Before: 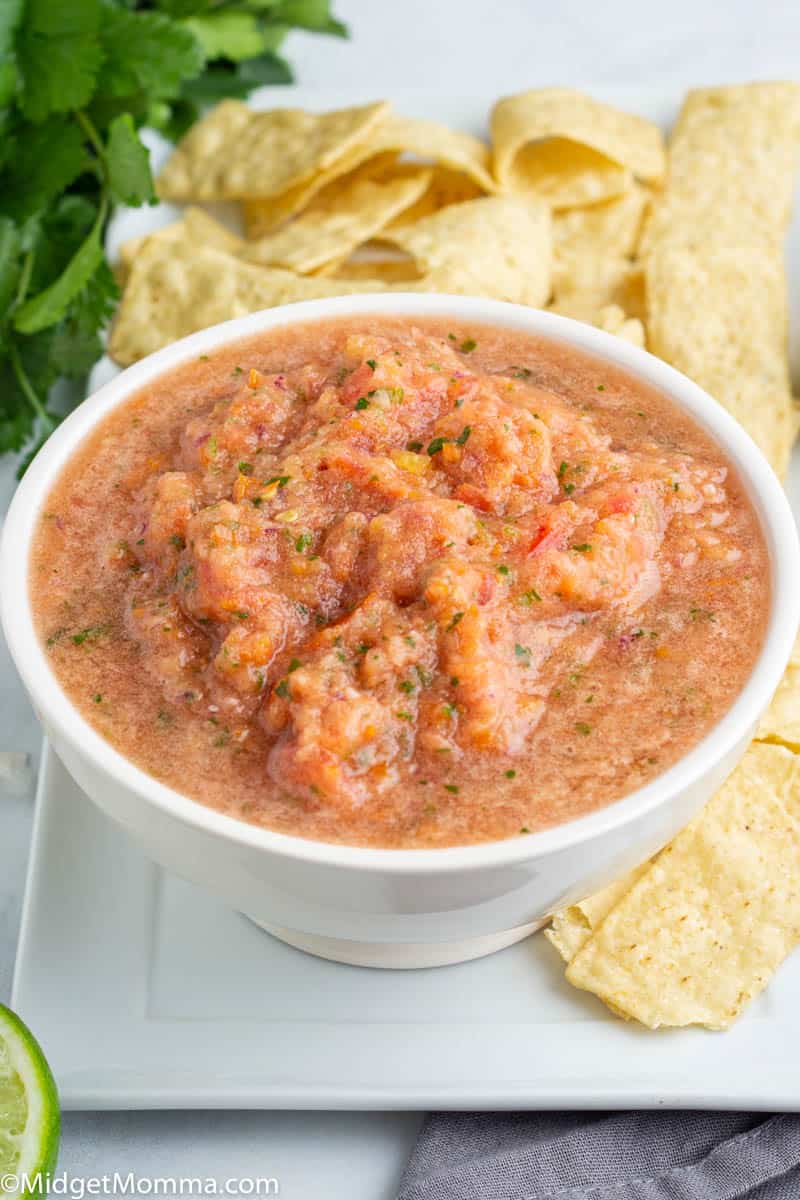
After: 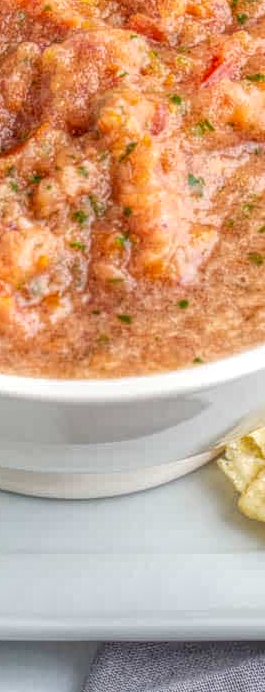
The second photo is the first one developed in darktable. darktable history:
crop: left 40.878%, top 39.176%, right 25.993%, bottom 3.081%
local contrast: highlights 20%, shadows 30%, detail 200%, midtone range 0.2
